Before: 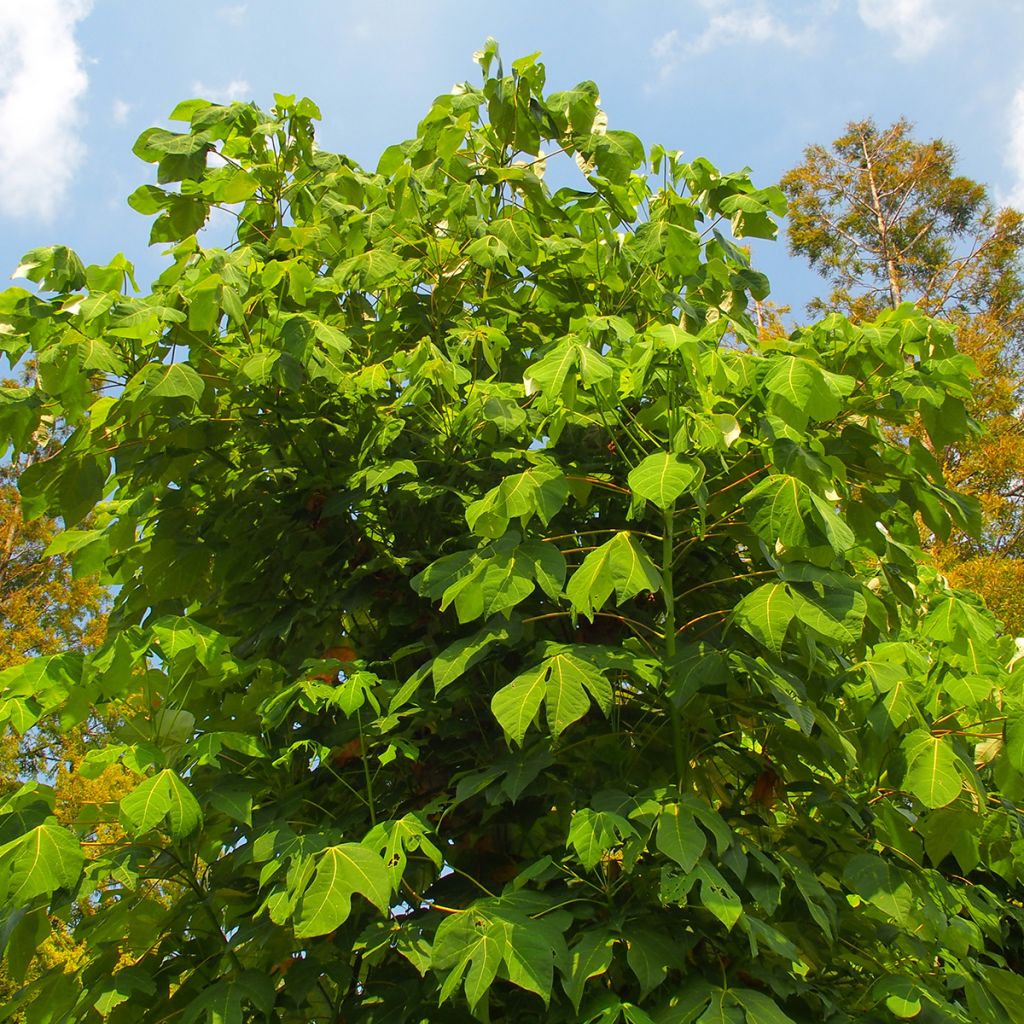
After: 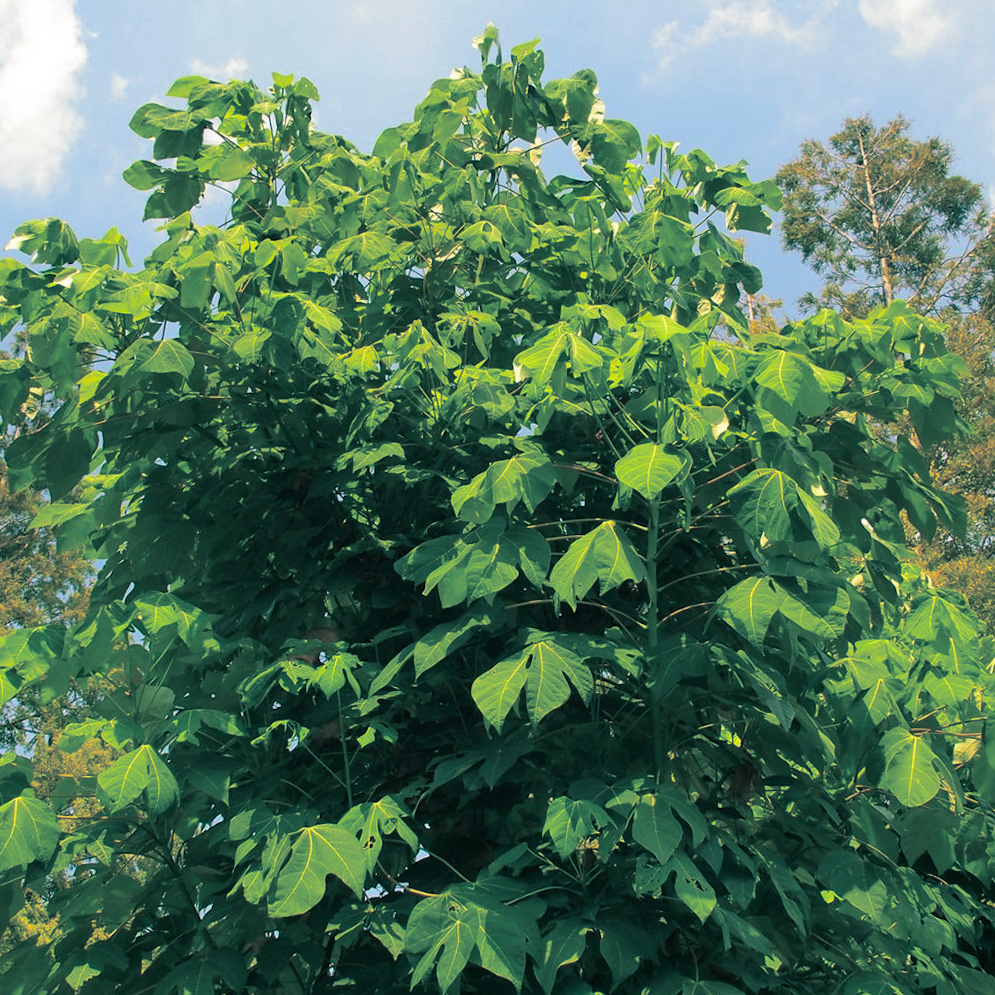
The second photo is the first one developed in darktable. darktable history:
crop and rotate: angle -1.69°
split-toning: shadows › hue 186.43°, highlights › hue 49.29°, compress 30.29%
